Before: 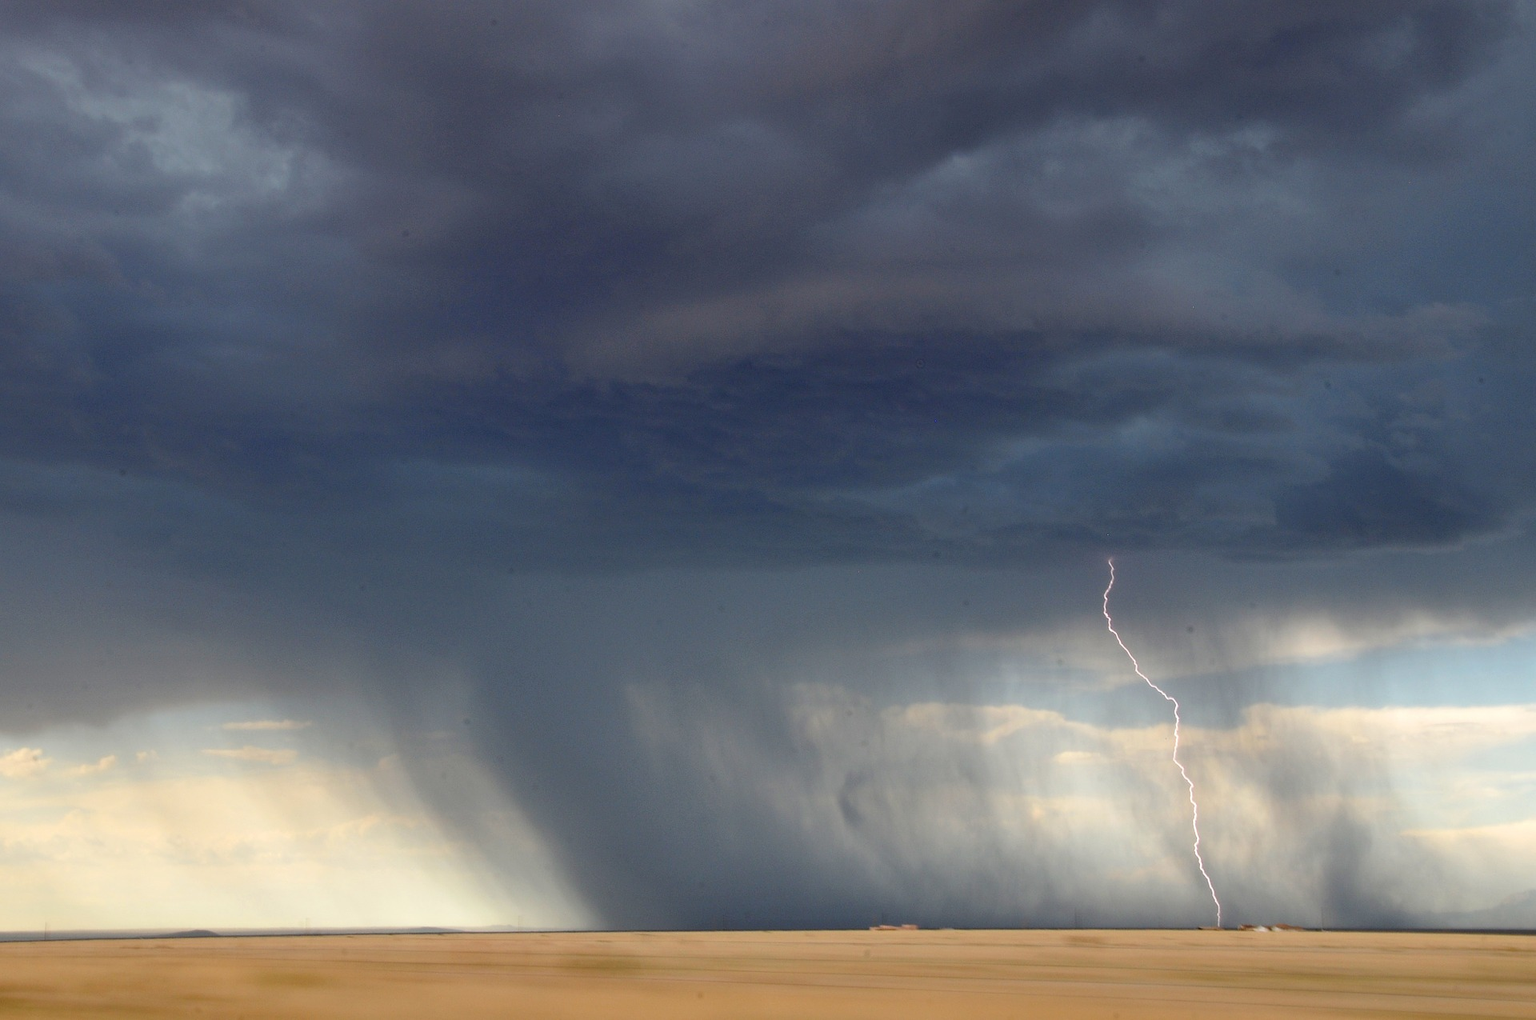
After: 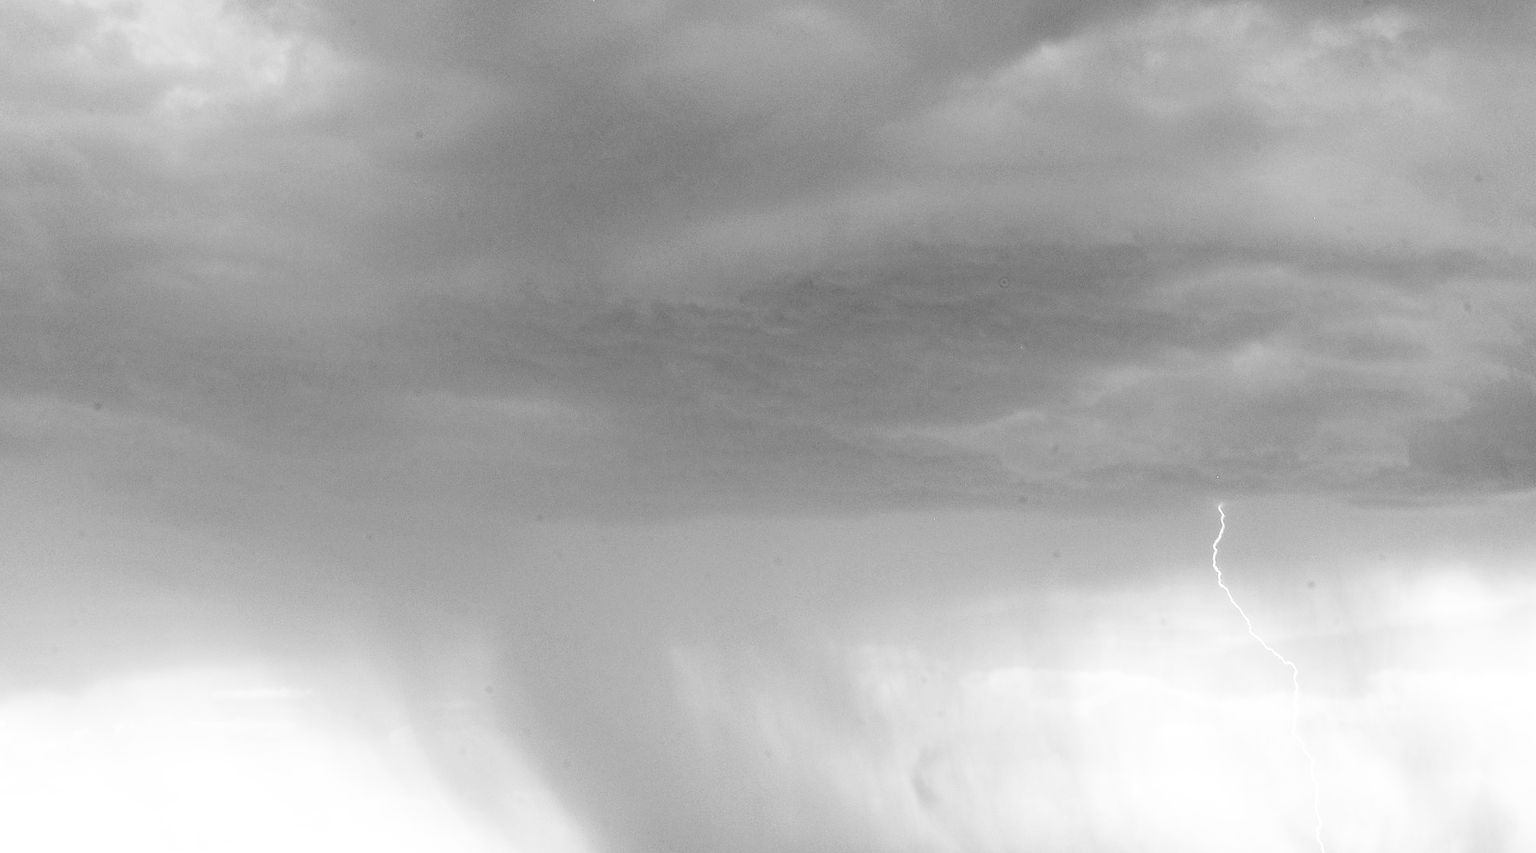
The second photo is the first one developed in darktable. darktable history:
exposure: exposure 2.003 EV, compensate highlight preservation false
crop and rotate: left 2.425%, top 11.305%, right 9.6%, bottom 15.08%
shadows and highlights: shadows 0, highlights 40
color calibration: output gray [0.31, 0.36, 0.33, 0], gray › normalize channels true, illuminant same as pipeline (D50), adaptation XYZ, x 0.346, y 0.359, gamut compression 0
filmic rgb: hardness 4.17, contrast 0.921
